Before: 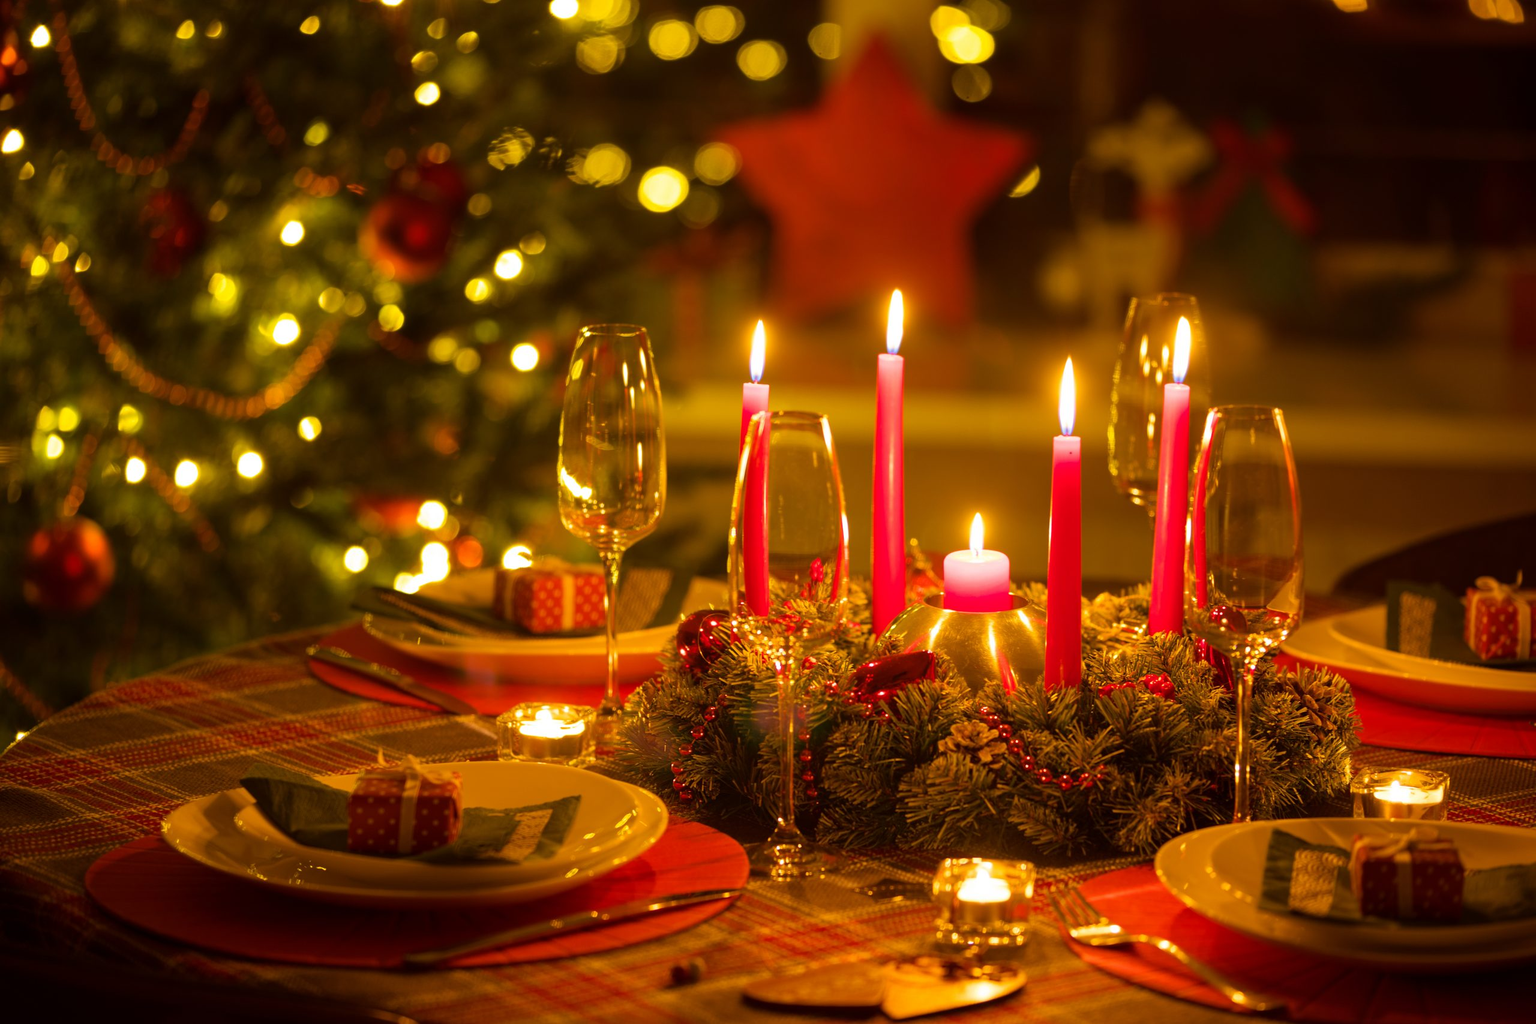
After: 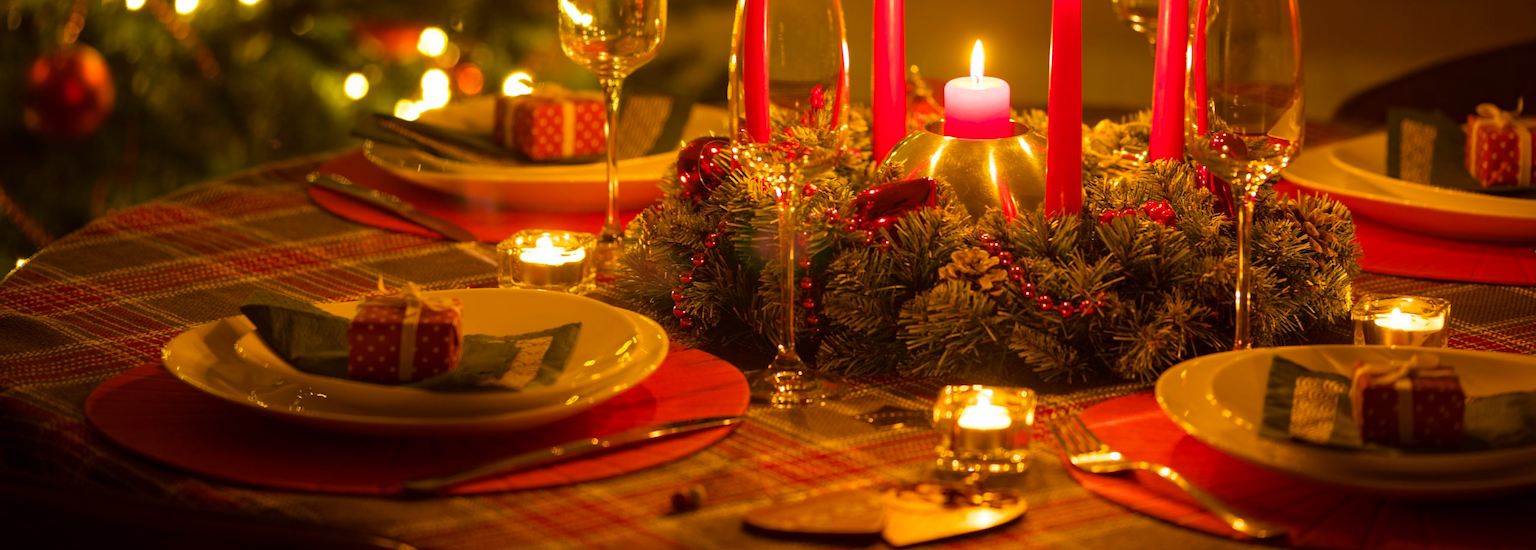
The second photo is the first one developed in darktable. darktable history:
crop and rotate: top 46.237%
haze removal: adaptive false
